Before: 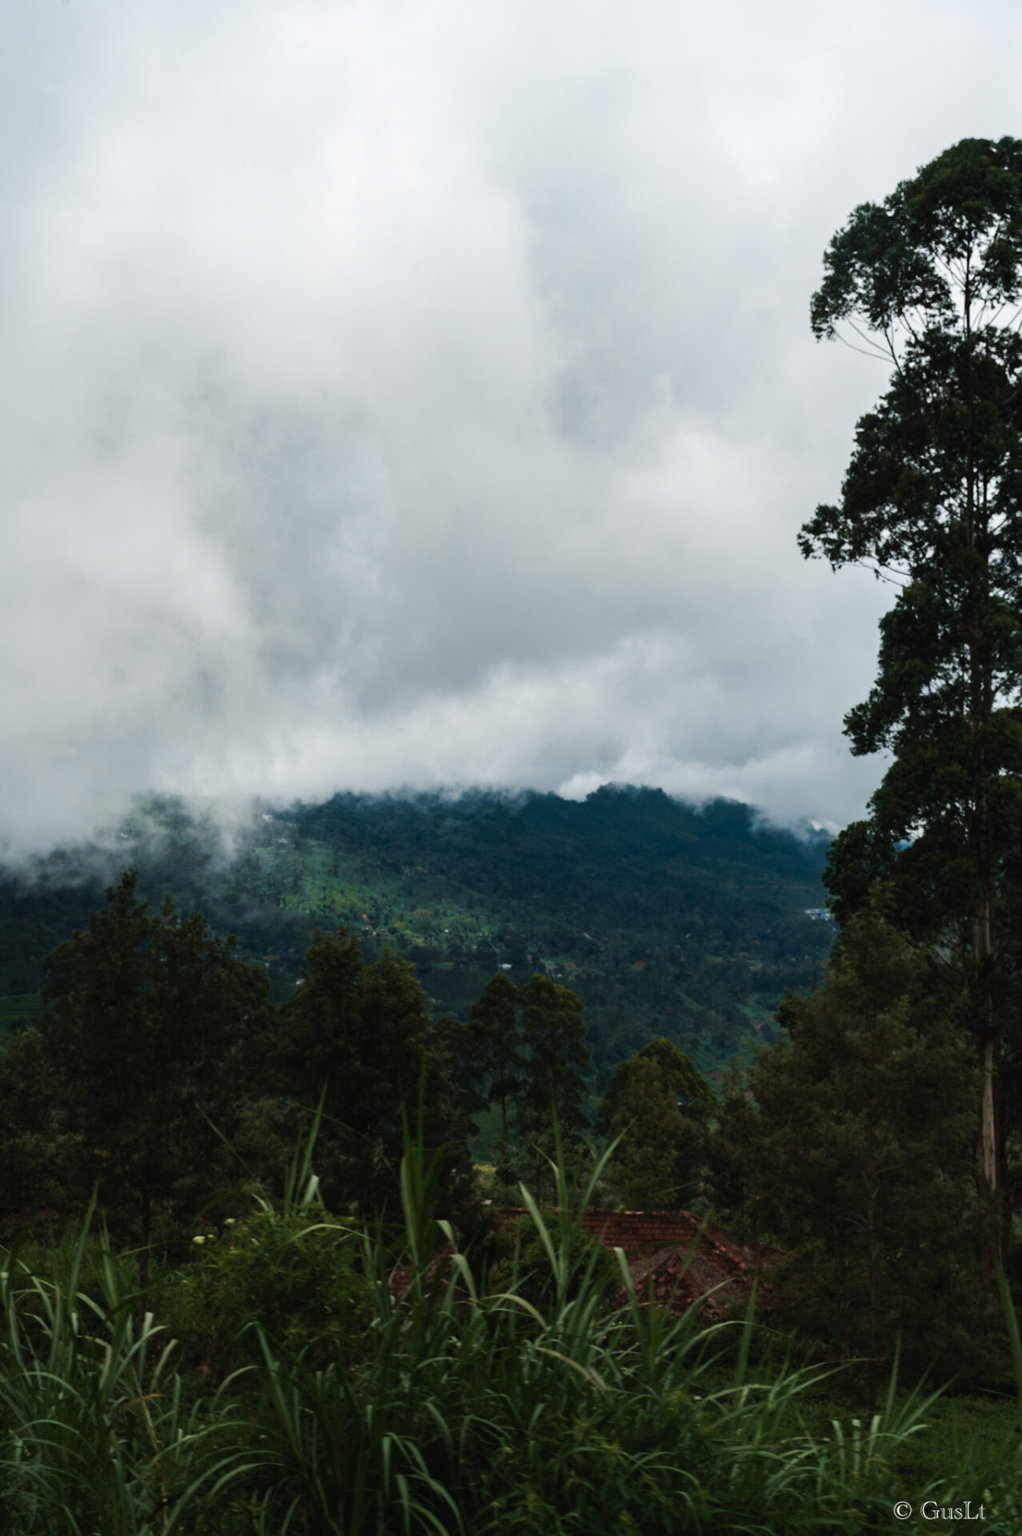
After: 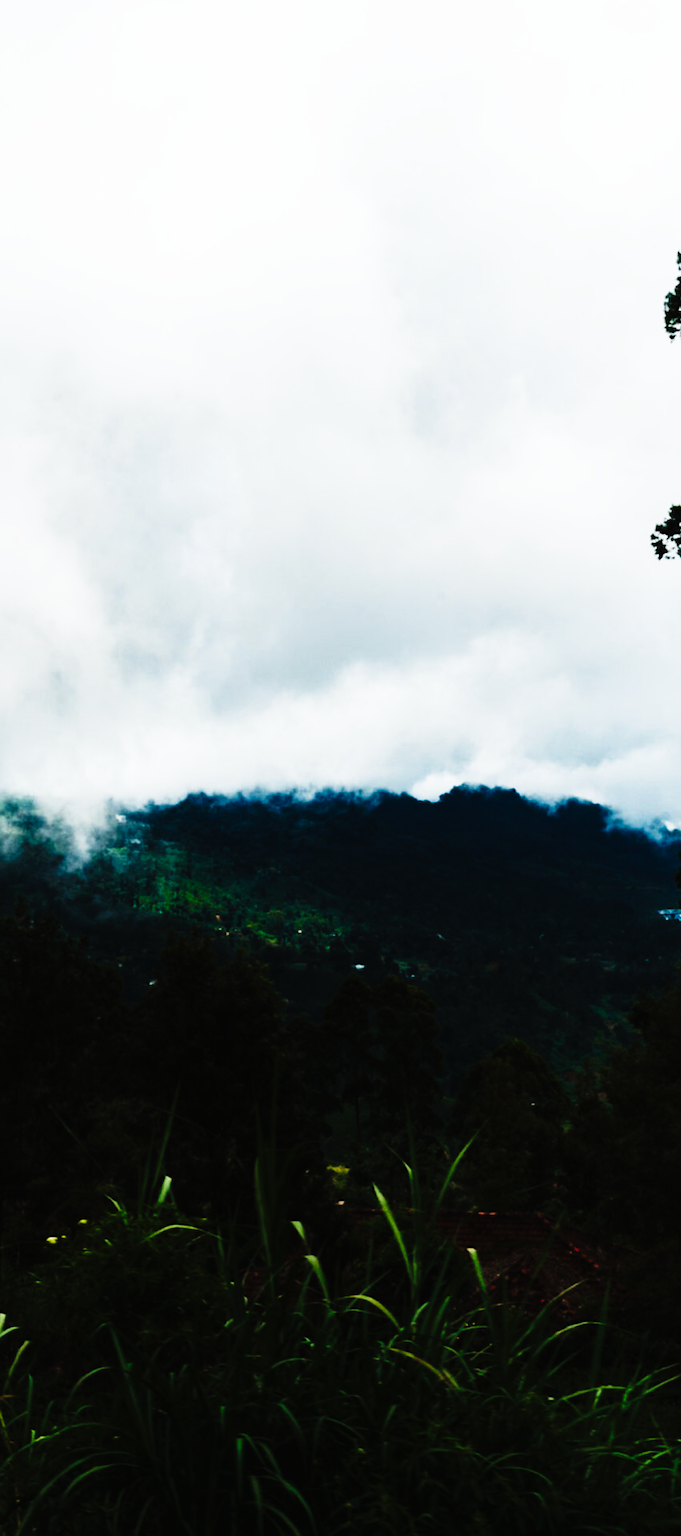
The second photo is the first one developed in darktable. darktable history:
tone curve: curves: ch0 [(0, 0) (0.003, 0.01) (0.011, 0.012) (0.025, 0.012) (0.044, 0.017) (0.069, 0.021) (0.1, 0.025) (0.136, 0.03) (0.177, 0.037) (0.224, 0.052) (0.277, 0.092) (0.335, 0.16) (0.399, 0.3) (0.468, 0.463) (0.543, 0.639) (0.623, 0.796) (0.709, 0.904) (0.801, 0.962) (0.898, 0.988) (1, 1)], preserve colors none
crop and rotate: left 14.459%, right 18.903%
